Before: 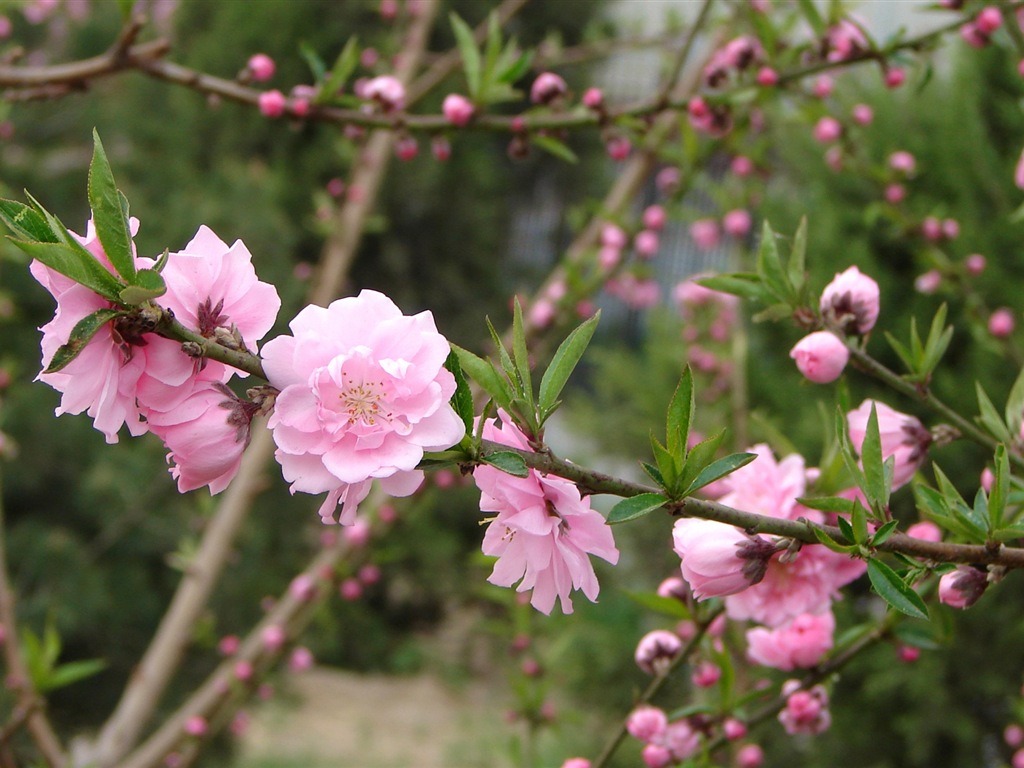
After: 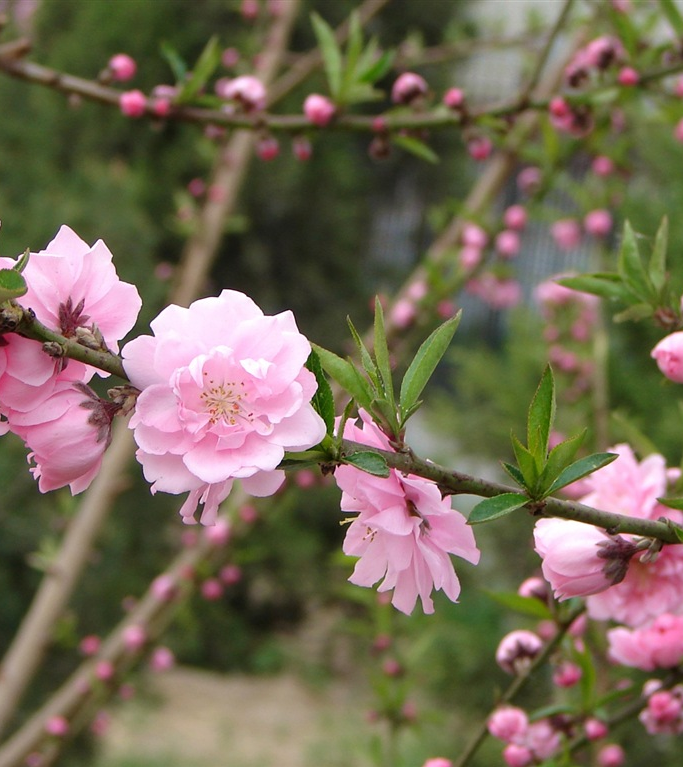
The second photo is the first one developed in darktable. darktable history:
crop and rotate: left 13.666%, right 19.609%
